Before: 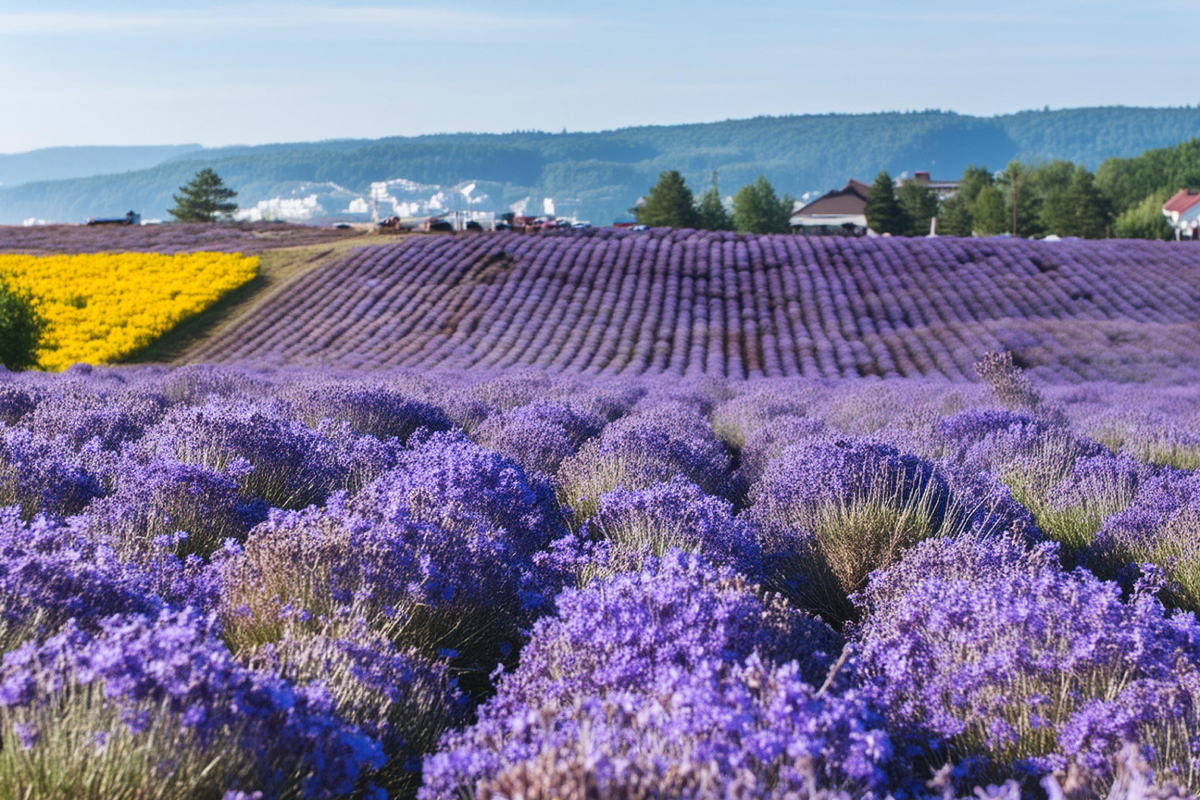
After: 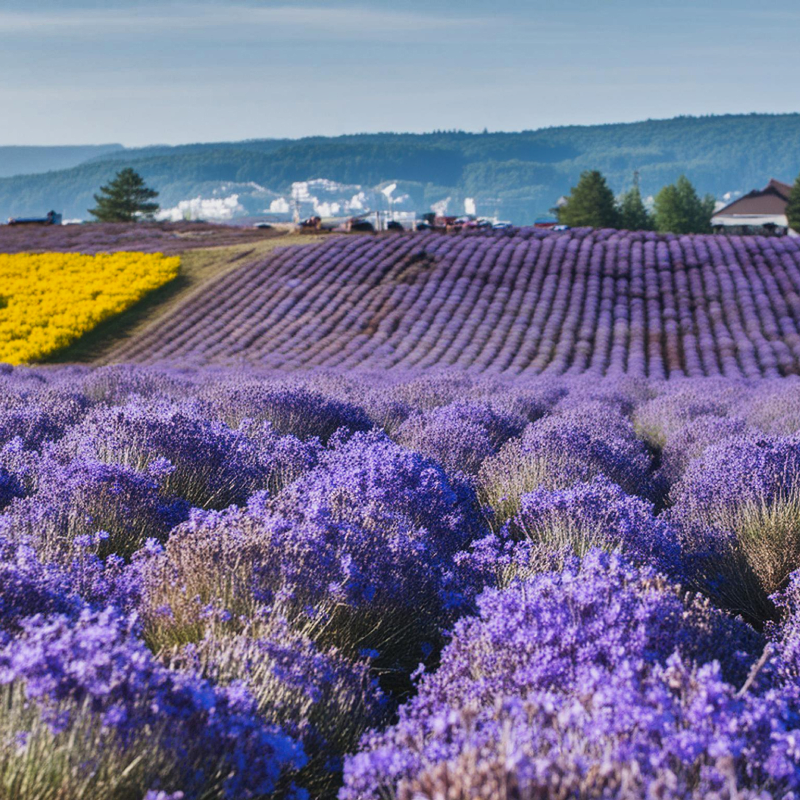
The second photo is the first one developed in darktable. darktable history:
shadows and highlights: white point adjustment -3.64, highlights -63.34, highlights color adjustment 42%, soften with gaussian
crop and rotate: left 6.617%, right 26.717%
